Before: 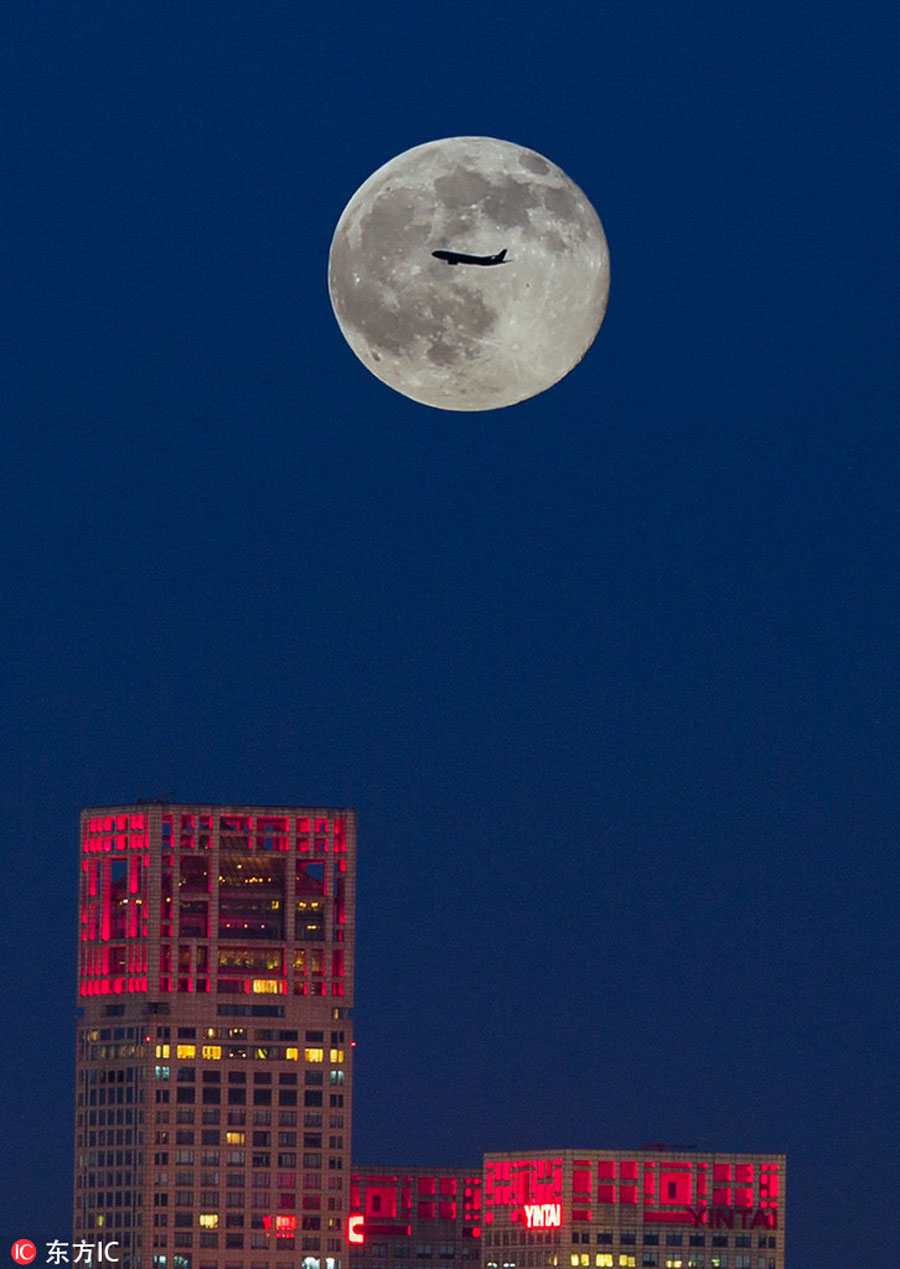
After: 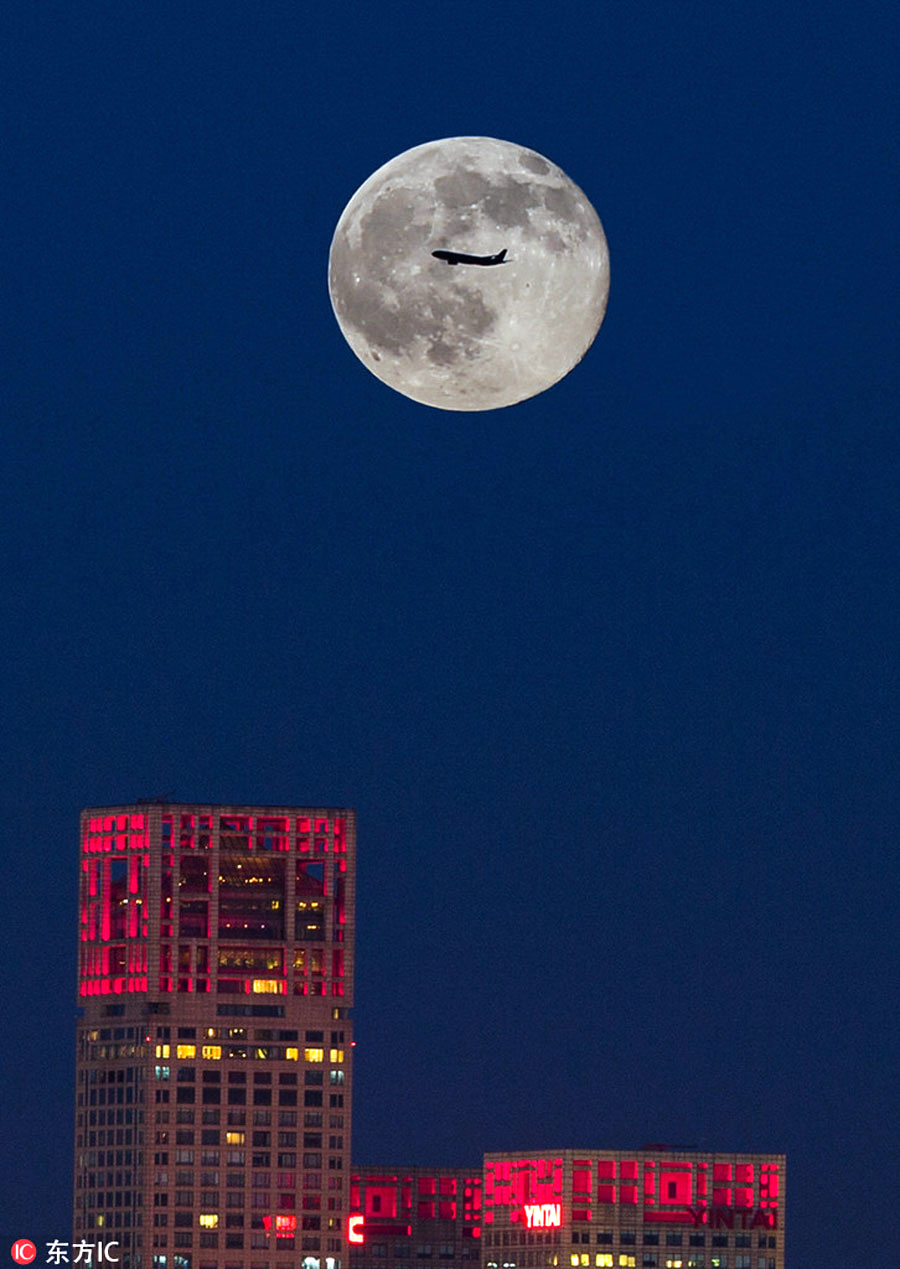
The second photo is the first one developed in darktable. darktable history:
tone equalizer: -8 EV -0.417 EV, -7 EV -0.389 EV, -6 EV -0.333 EV, -5 EV -0.222 EV, -3 EV 0.222 EV, -2 EV 0.333 EV, -1 EV 0.389 EV, +0 EV 0.417 EV, edges refinement/feathering 500, mask exposure compensation -1.57 EV, preserve details no
white balance: red 1.009, blue 1.027
